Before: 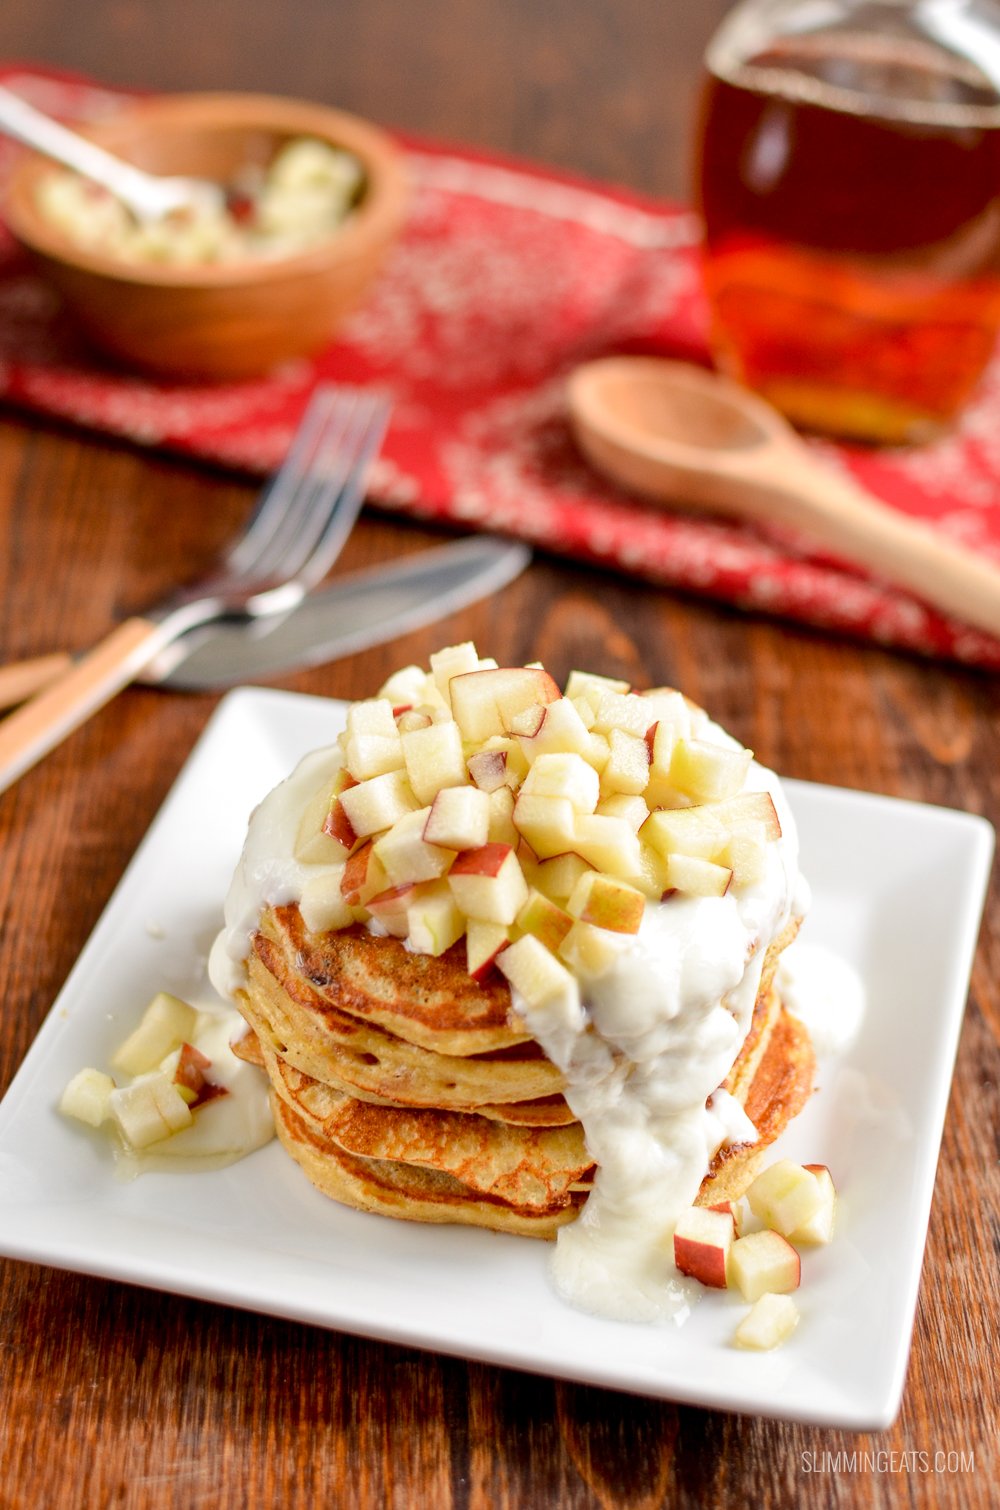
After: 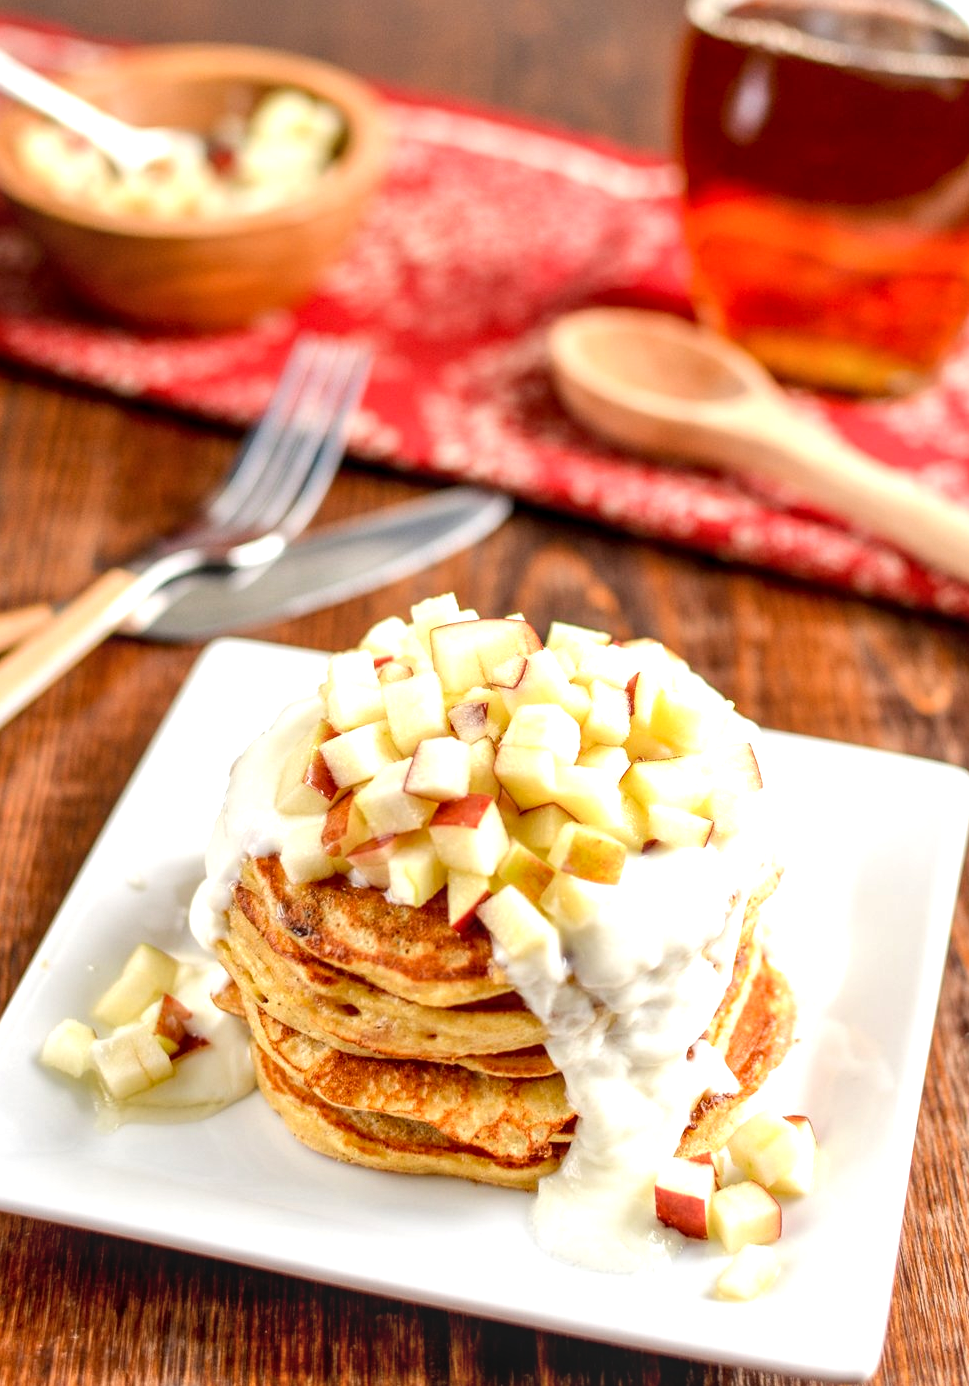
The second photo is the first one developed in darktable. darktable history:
local contrast: on, module defaults
crop: left 1.964%, top 3.251%, right 1.122%, bottom 4.933%
exposure: black level correction 0, exposure 0.5 EV, compensate exposure bias true, compensate highlight preservation false
